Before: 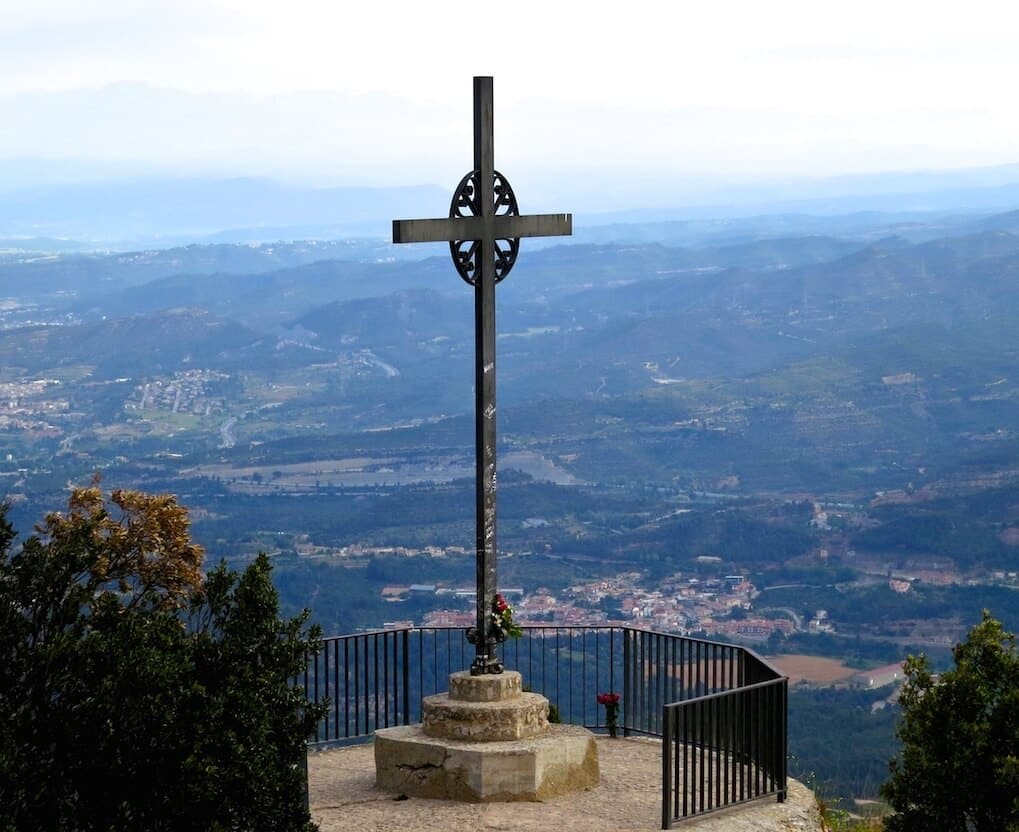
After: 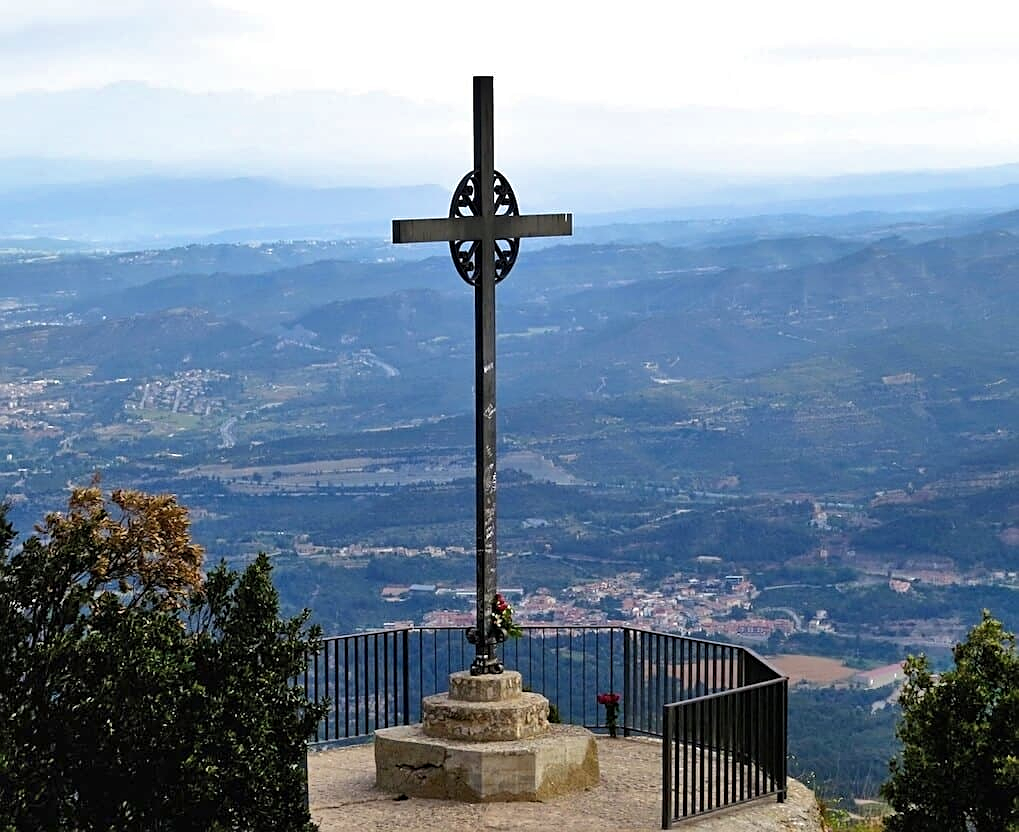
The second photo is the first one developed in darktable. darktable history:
sharpen: amount 0.492
shadows and highlights: shadows 59.75, soften with gaussian
